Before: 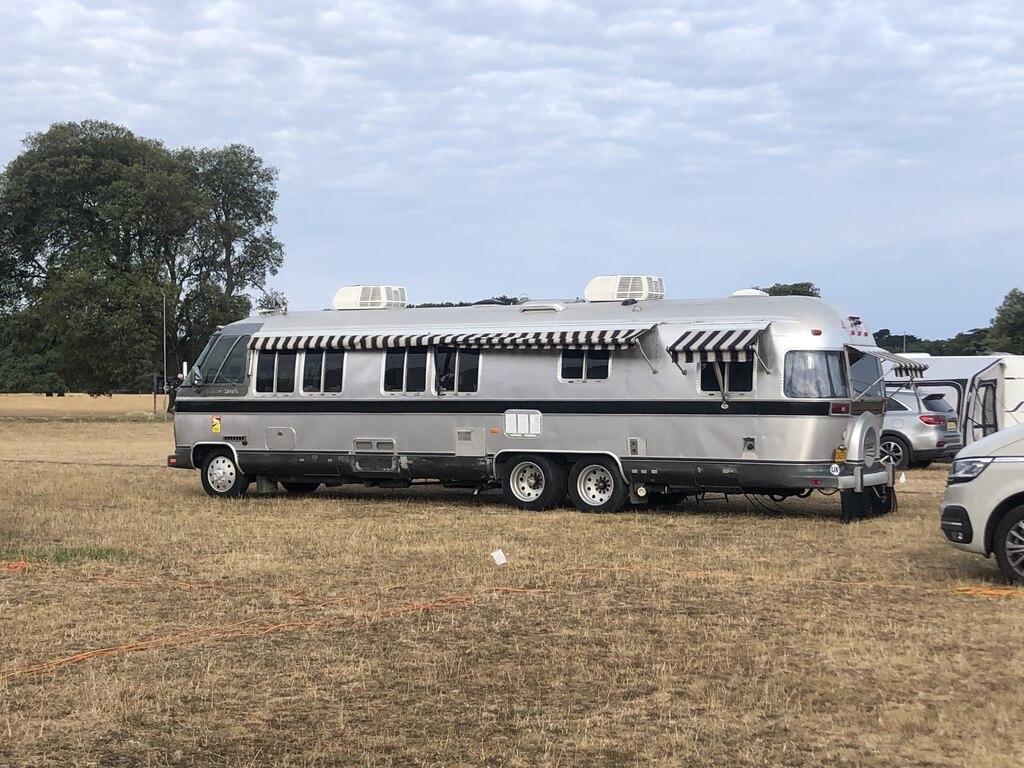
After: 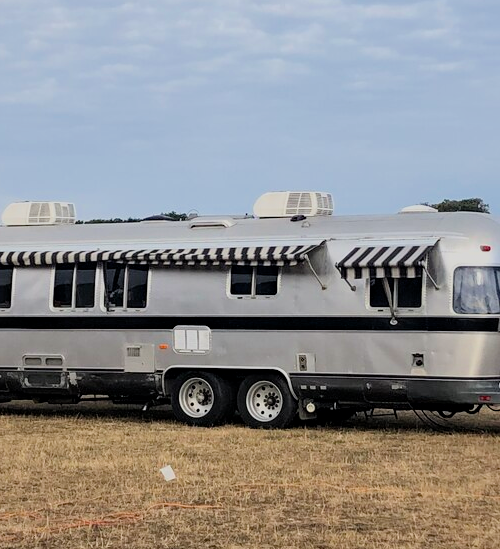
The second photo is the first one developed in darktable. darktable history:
filmic rgb: black relative exposure -7.4 EV, white relative exposure 4.82 EV, hardness 3.4, color science v6 (2022)
local contrast: mode bilateral grid, contrast 21, coarseness 50, detail 119%, midtone range 0.2
crop: left 32.333%, top 10.973%, right 18.742%, bottom 17.432%
haze removal: compatibility mode true, adaptive false
